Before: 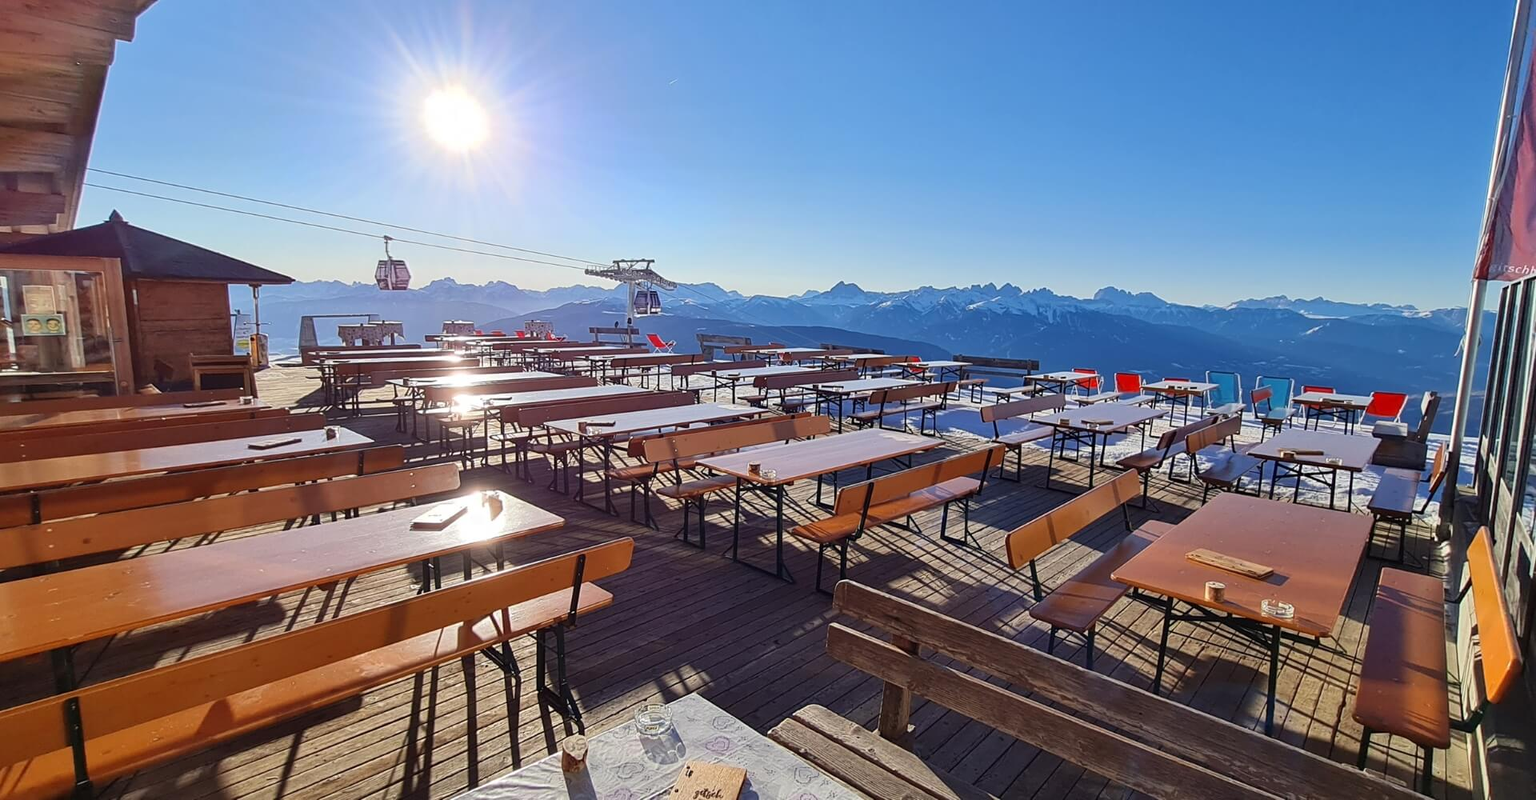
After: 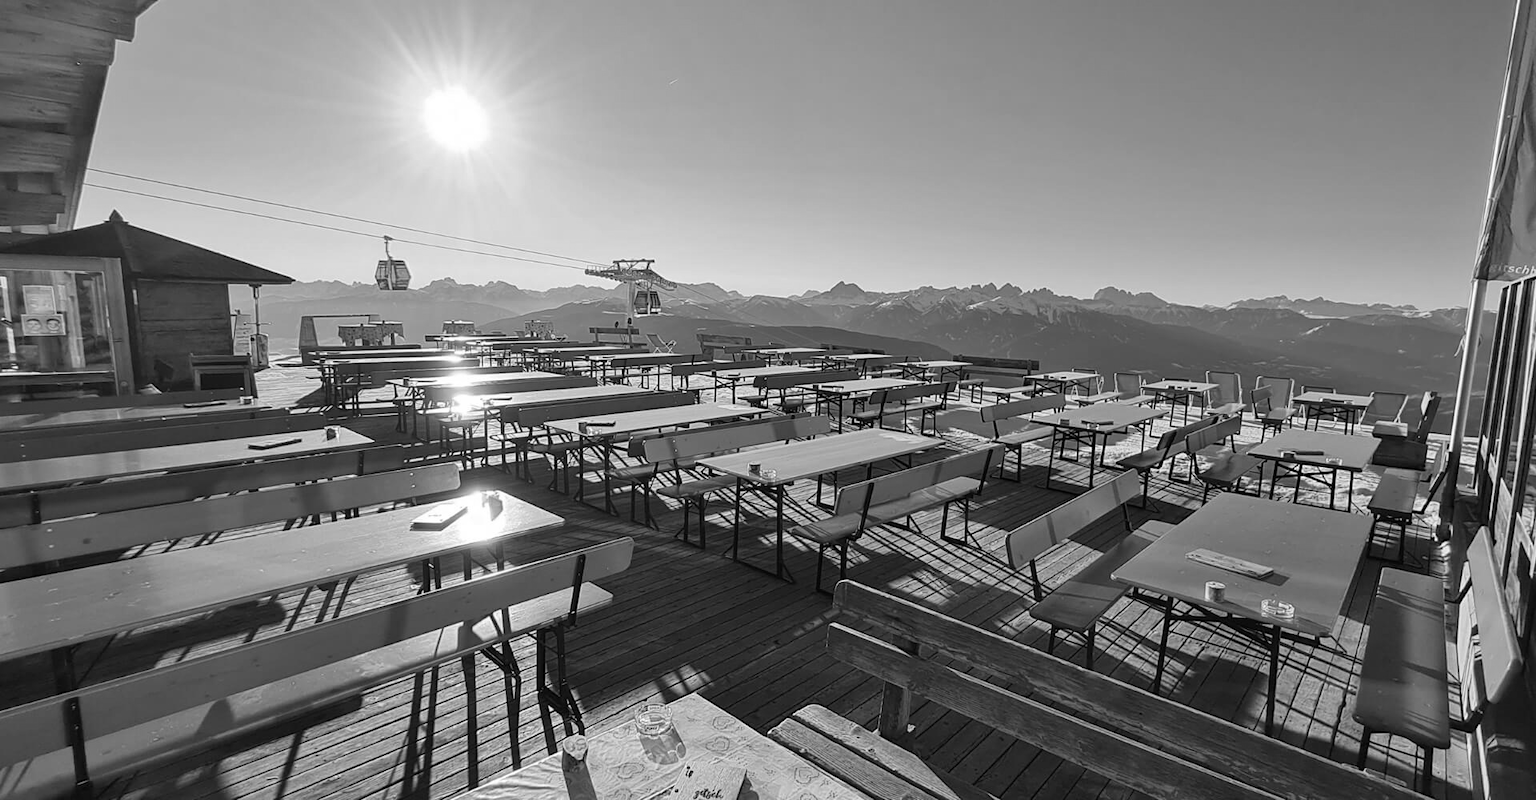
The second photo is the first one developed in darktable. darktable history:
color zones: curves: ch1 [(0, 0.525) (0.143, 0.556) (0.286, 0.52) (0.429, 0.5) (0.571, 0.5) (0.714, 0.5) (0.857, 0.503) (1, 0.525)]
monochrome: on, module defaults
